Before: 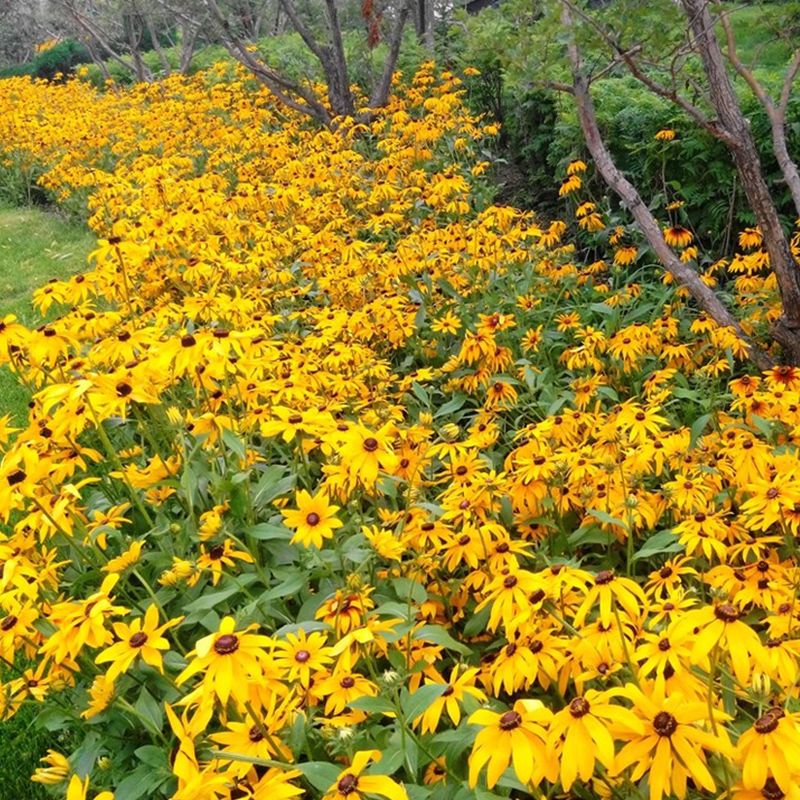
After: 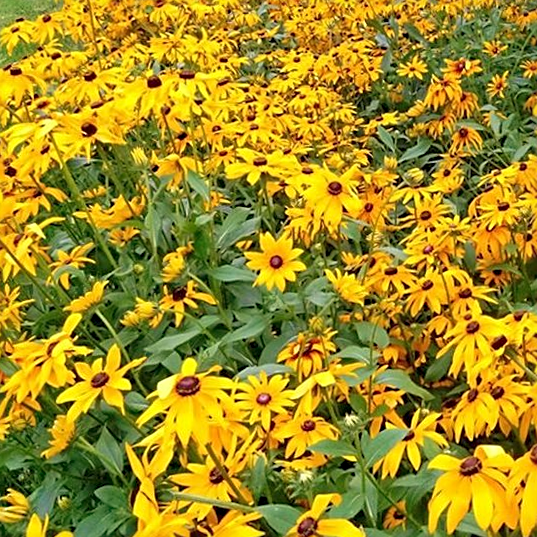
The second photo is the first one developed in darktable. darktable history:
crop and rotate: angle -0.82°, left 3.85%, top 31.828%, right 27.992%
sharpen: on, module defaults
haze removal: compatibility mode true, adaptive false
